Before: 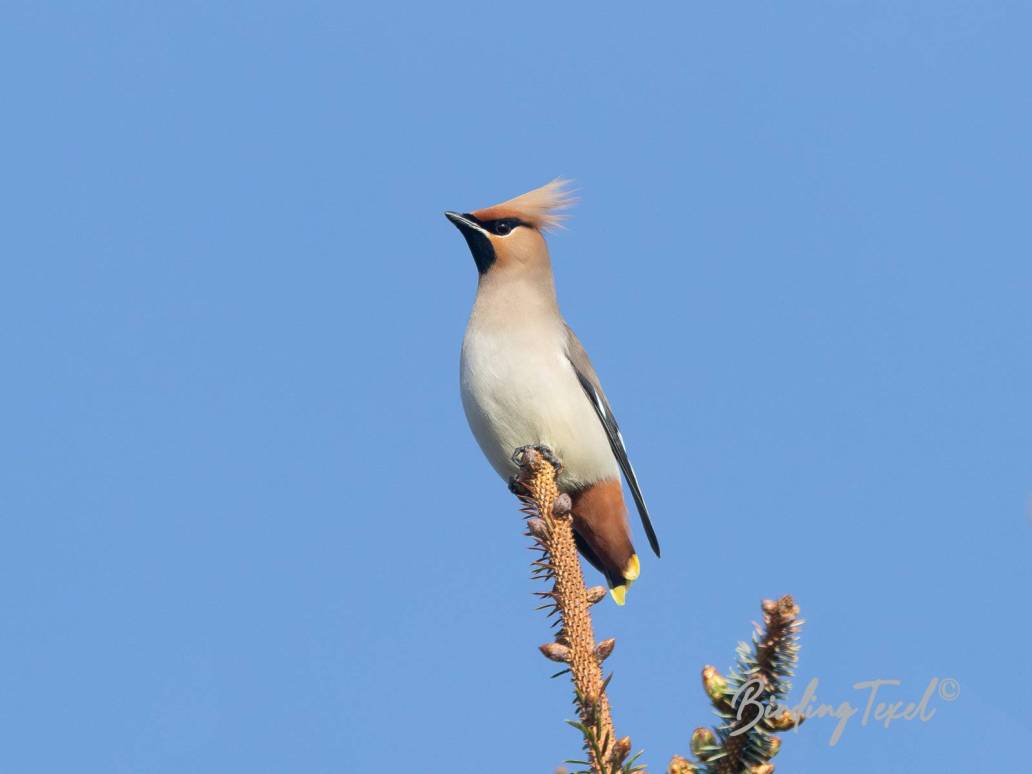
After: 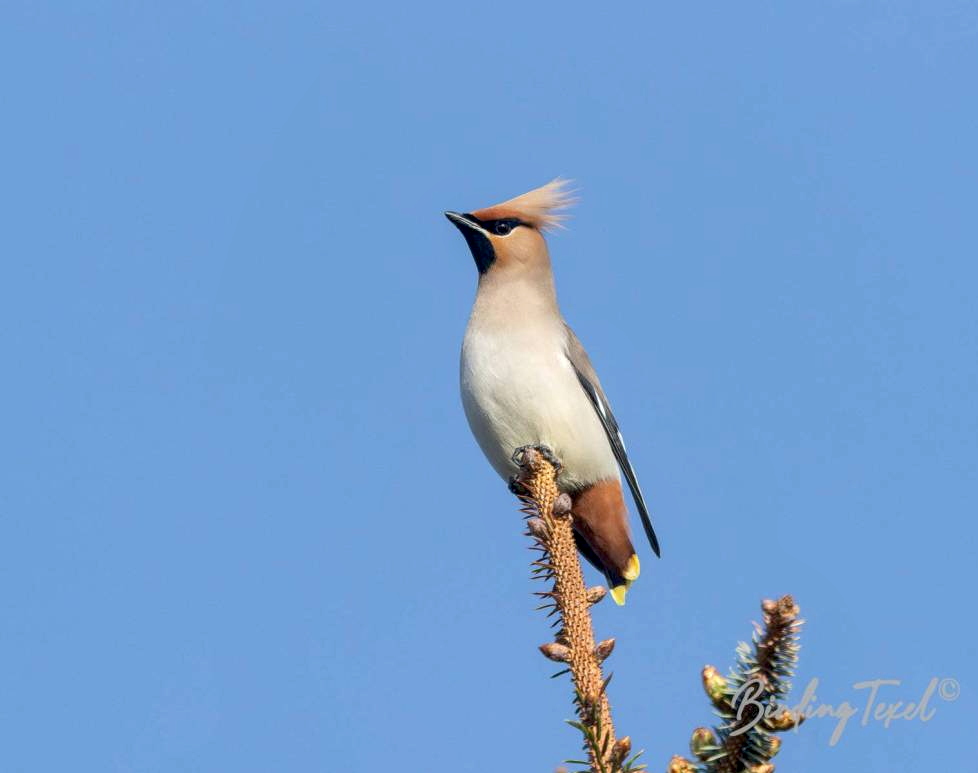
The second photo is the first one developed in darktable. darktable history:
crop and rotate: right 5.167%
local contrast: on, module defaults
exposure: black level correction 0.007, compensate highlight preservation false
